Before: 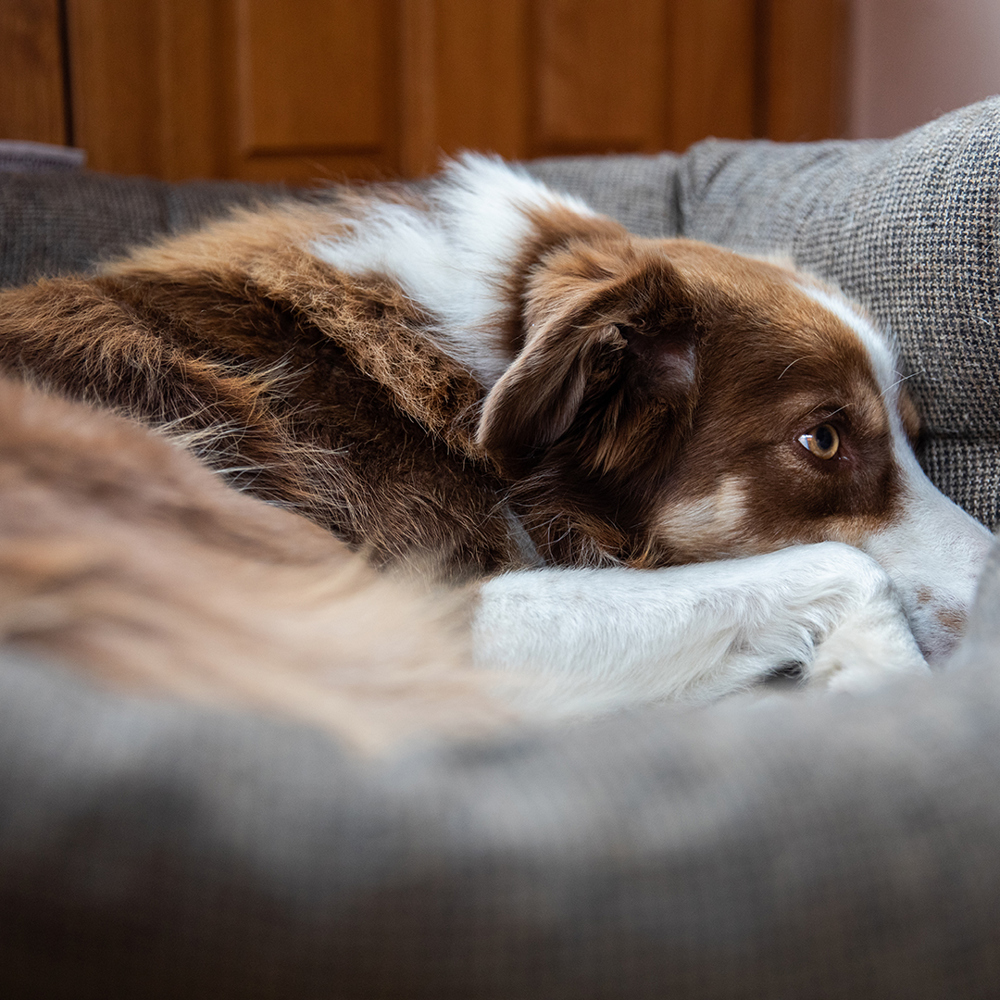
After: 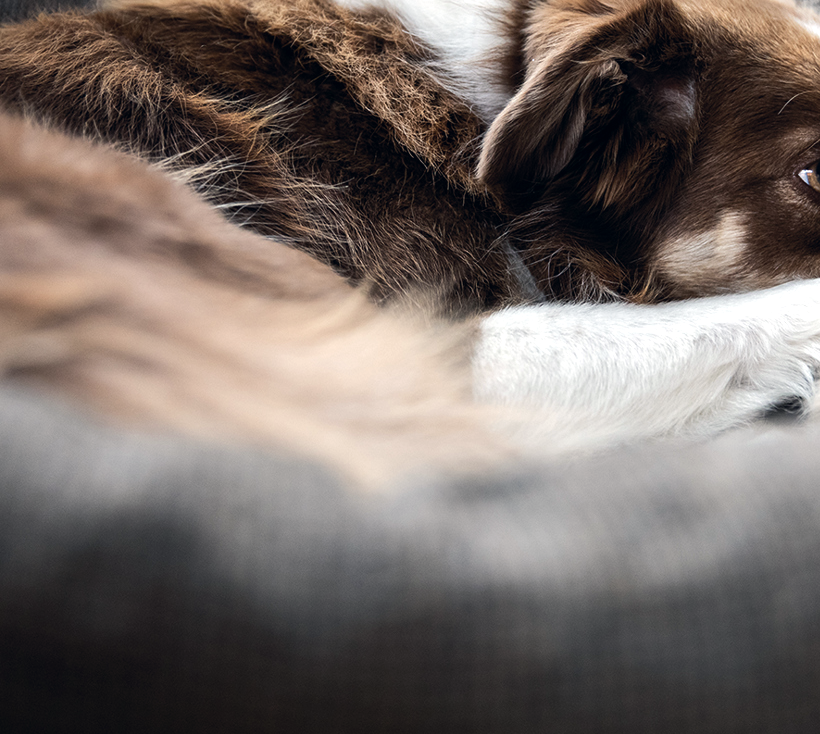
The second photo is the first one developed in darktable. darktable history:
white balance: emerald 1
color correction: highlights a* 2.75, highlights b* 5, shadows a* -2.04, shadows b* -4.84, saturation 0.8
tone equalizer: -8 EV -0.417 EV, -7 EV -0.389 EV, -6 EV -0.333 EV, -5 EV -0.222 EV, -3 EV 0.222 EV, -2 EV 0.333 EV, -1 EV 0.389 EV, +0 EV 0.417 EV, edges refinement/feathering 500, mask exposure compensation -1.57 EV, preserve details no
crop: top 26.531%, right 17.959%
